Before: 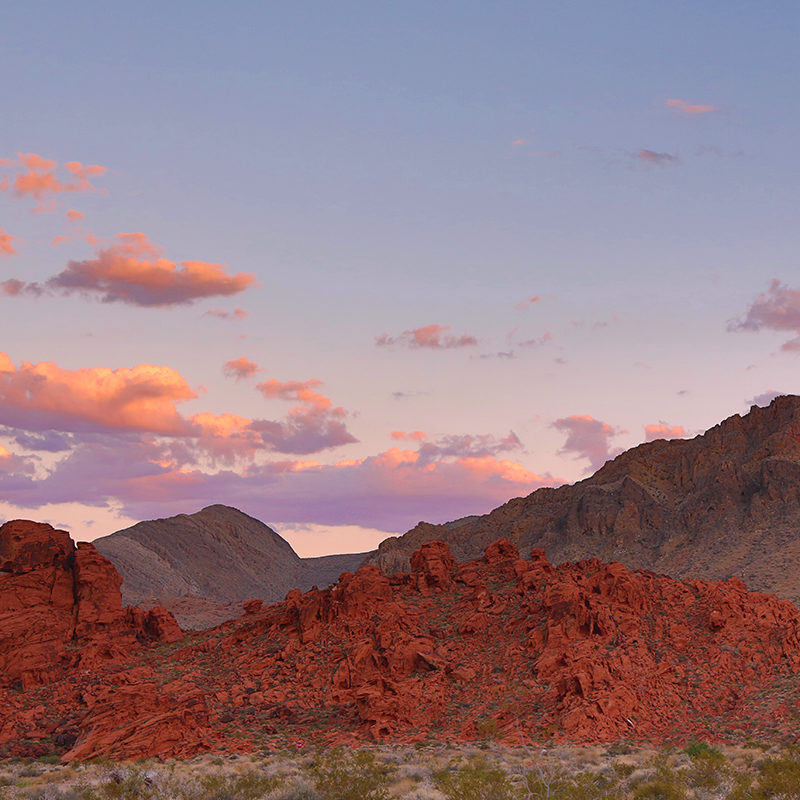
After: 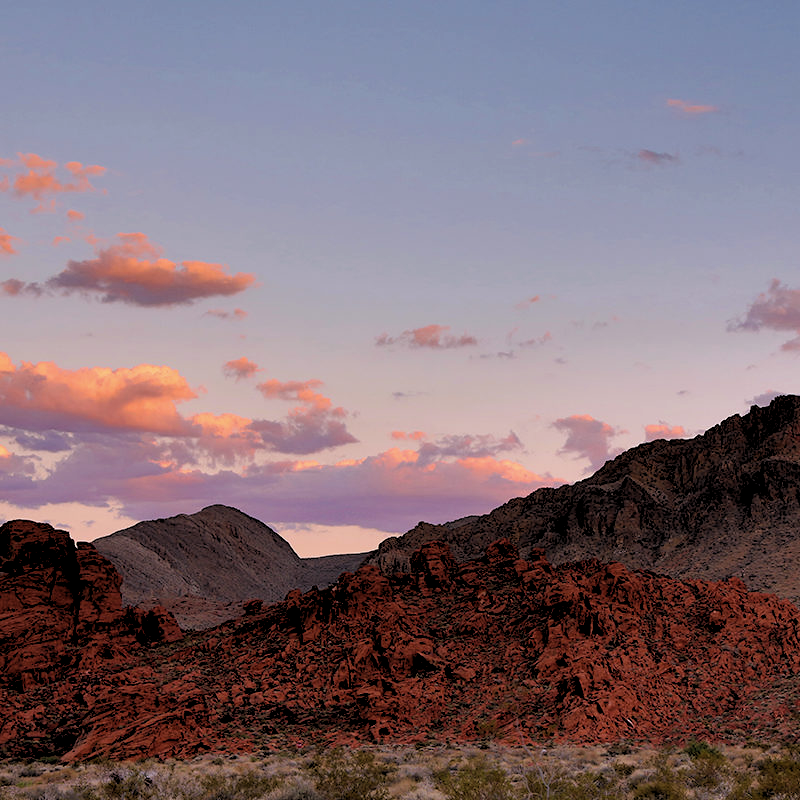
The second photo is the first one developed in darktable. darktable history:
rgb levels: levels [[0.034, 0.472, 0.904], [0, 0.5, 1], [0, 0.5, 1]]
exposure: exposure -0.177 EV, compensate highlight preservation false
